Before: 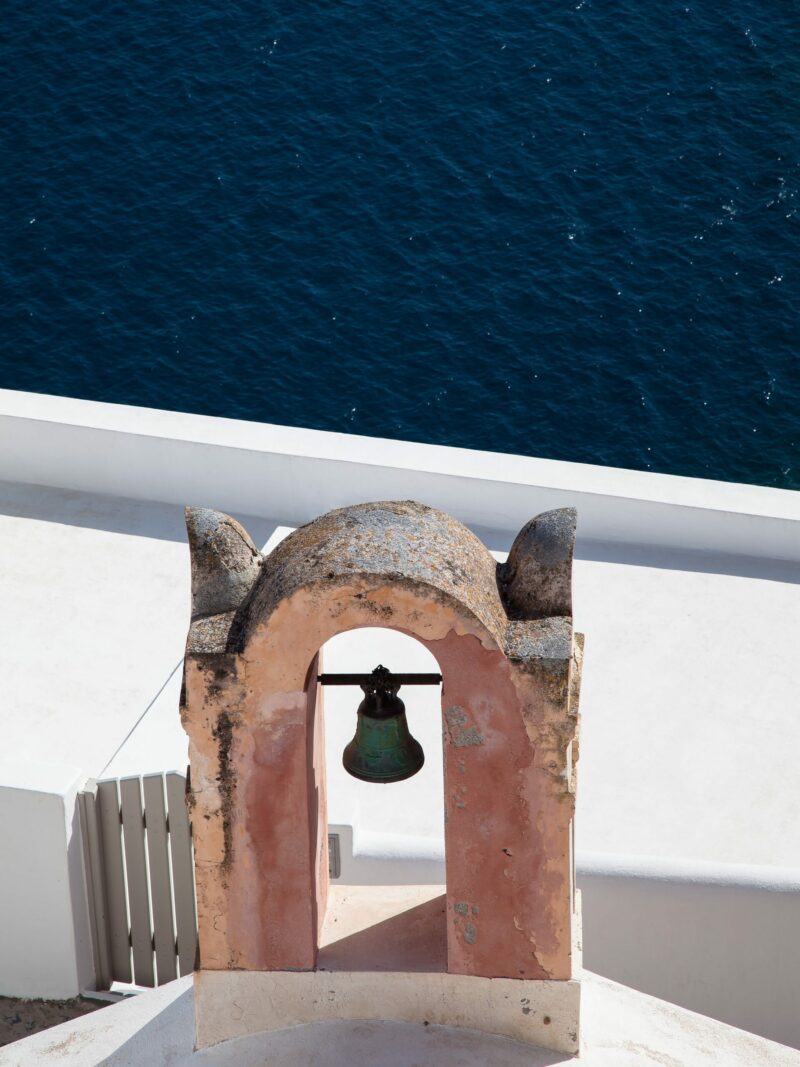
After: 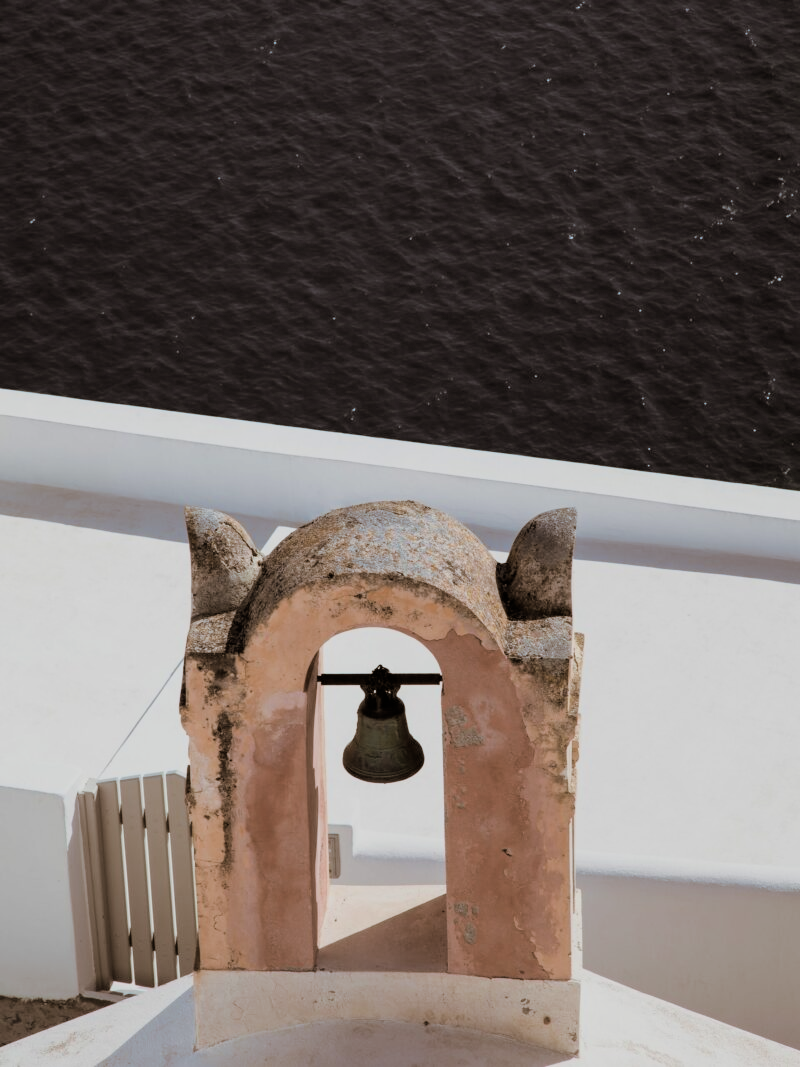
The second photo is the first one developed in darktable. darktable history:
filmic rgb: hardness 4.17
split-toning: shadows › hue 32.4°, shadows › saturation 0.51, highlights › hue 180°, highlights › saturation 0, balance -60.17, compress 55.19%
